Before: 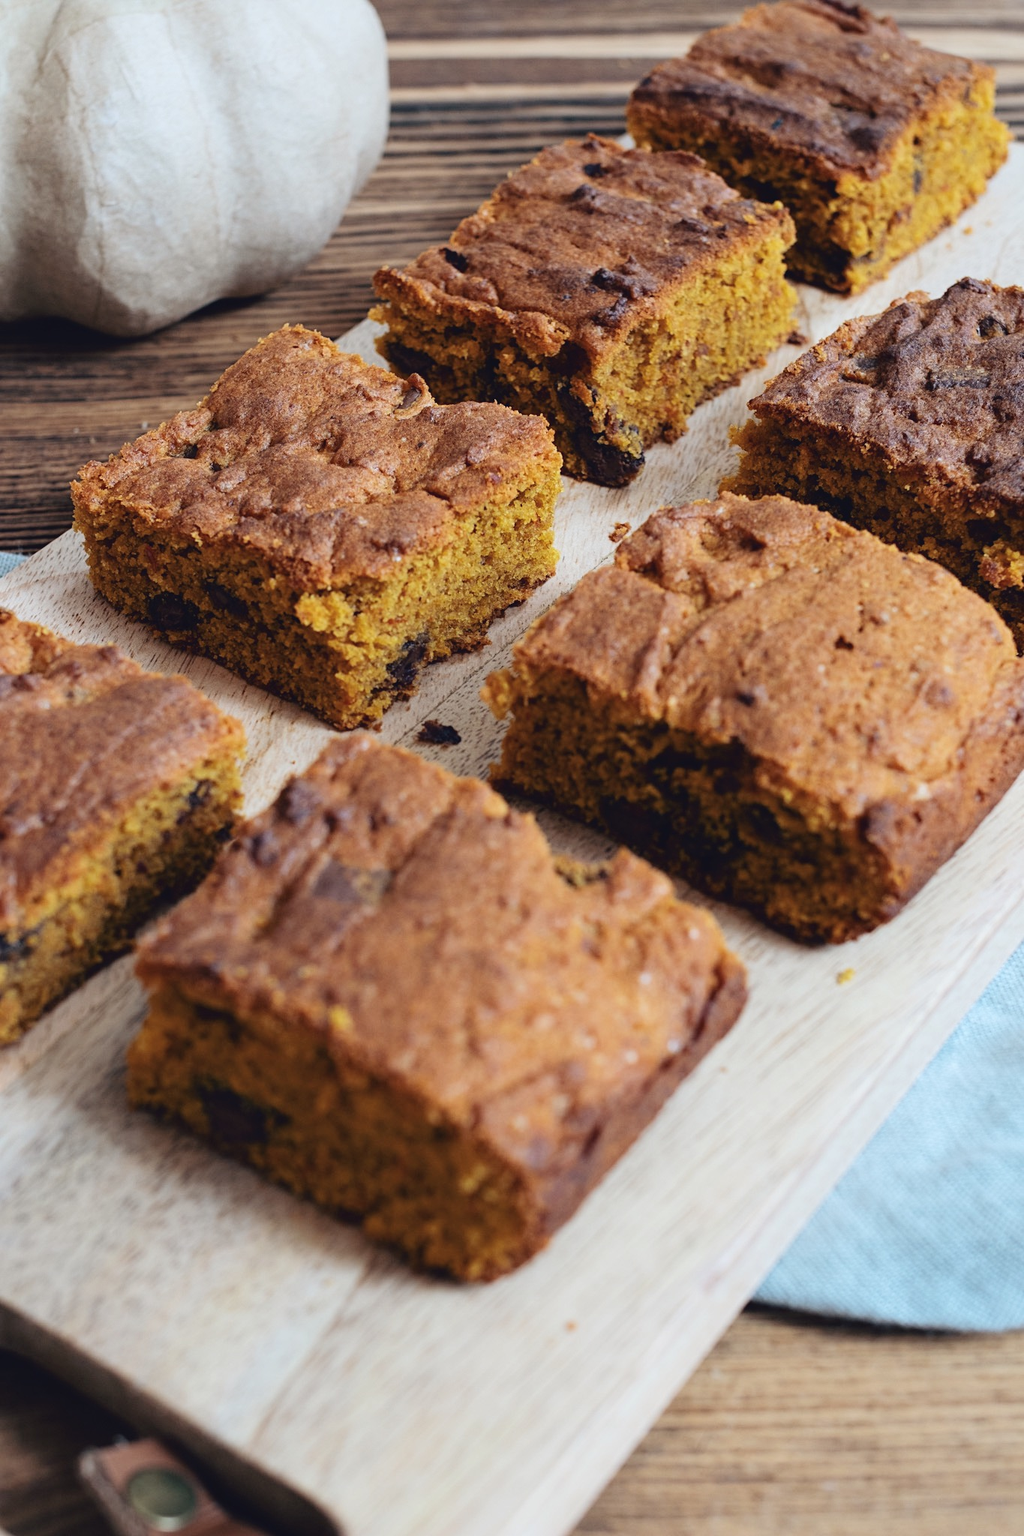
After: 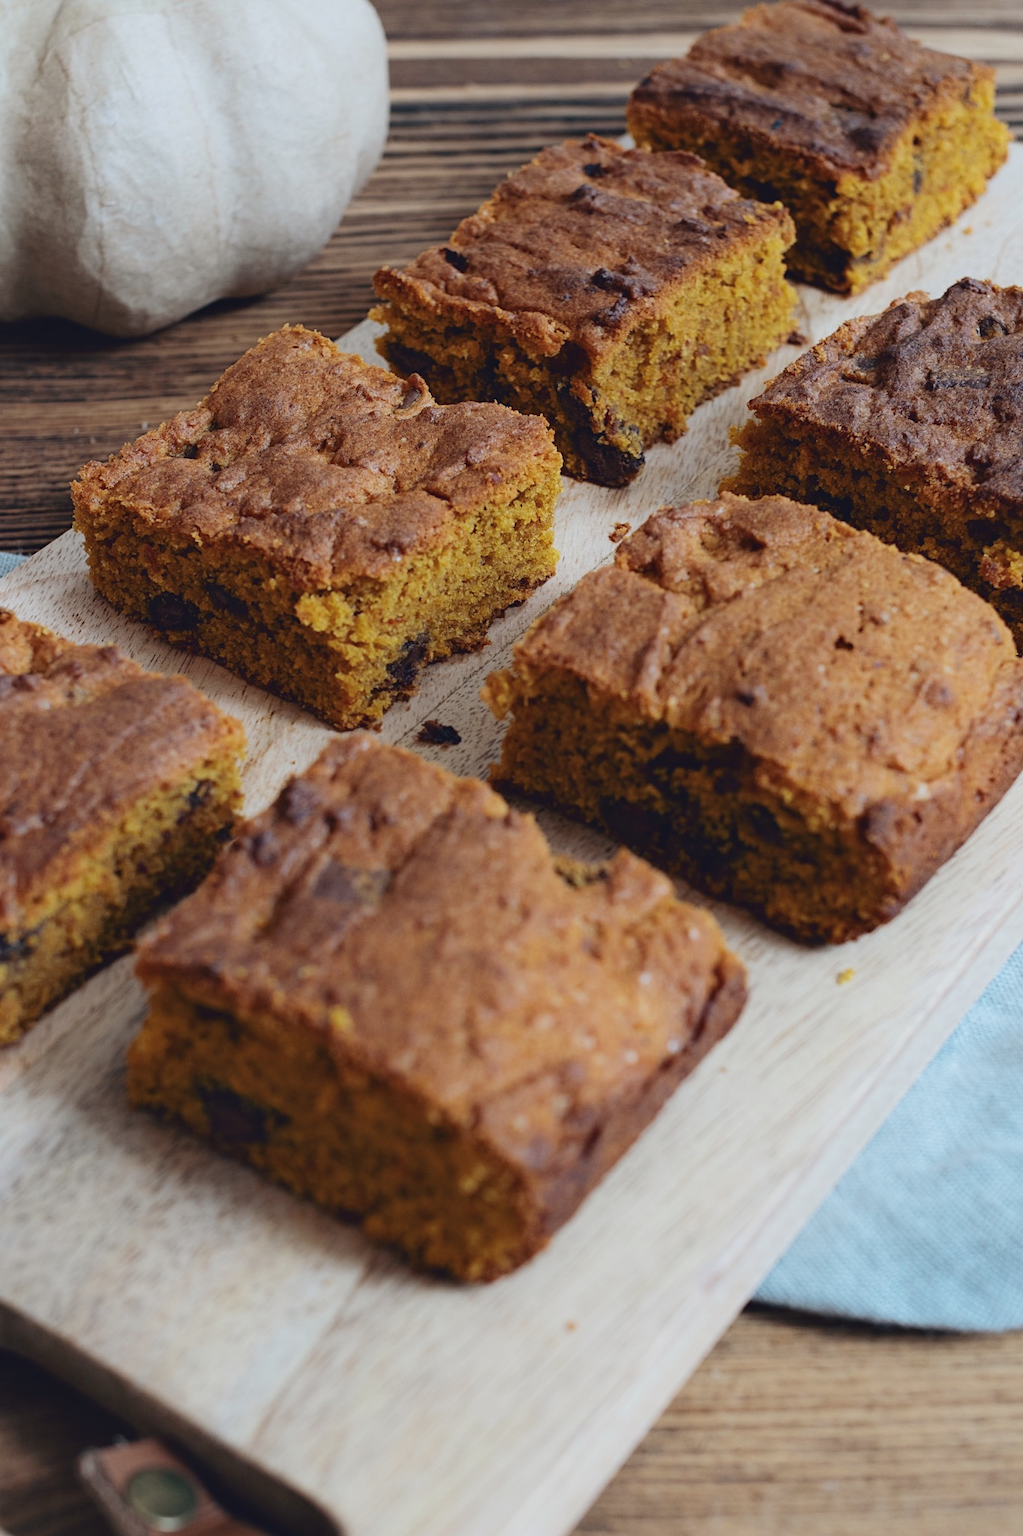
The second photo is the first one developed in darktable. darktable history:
tone equalizer: -8 EV 0.228 EV, -7 EV 0.389 EV, -6 EV 0.415 EV, -5 EV 0.237 EV, -3 EV -0.275 EV, -2 EV -0.414 EV, -1 EV -0.421 EV, +0 EV -0.221 EV
